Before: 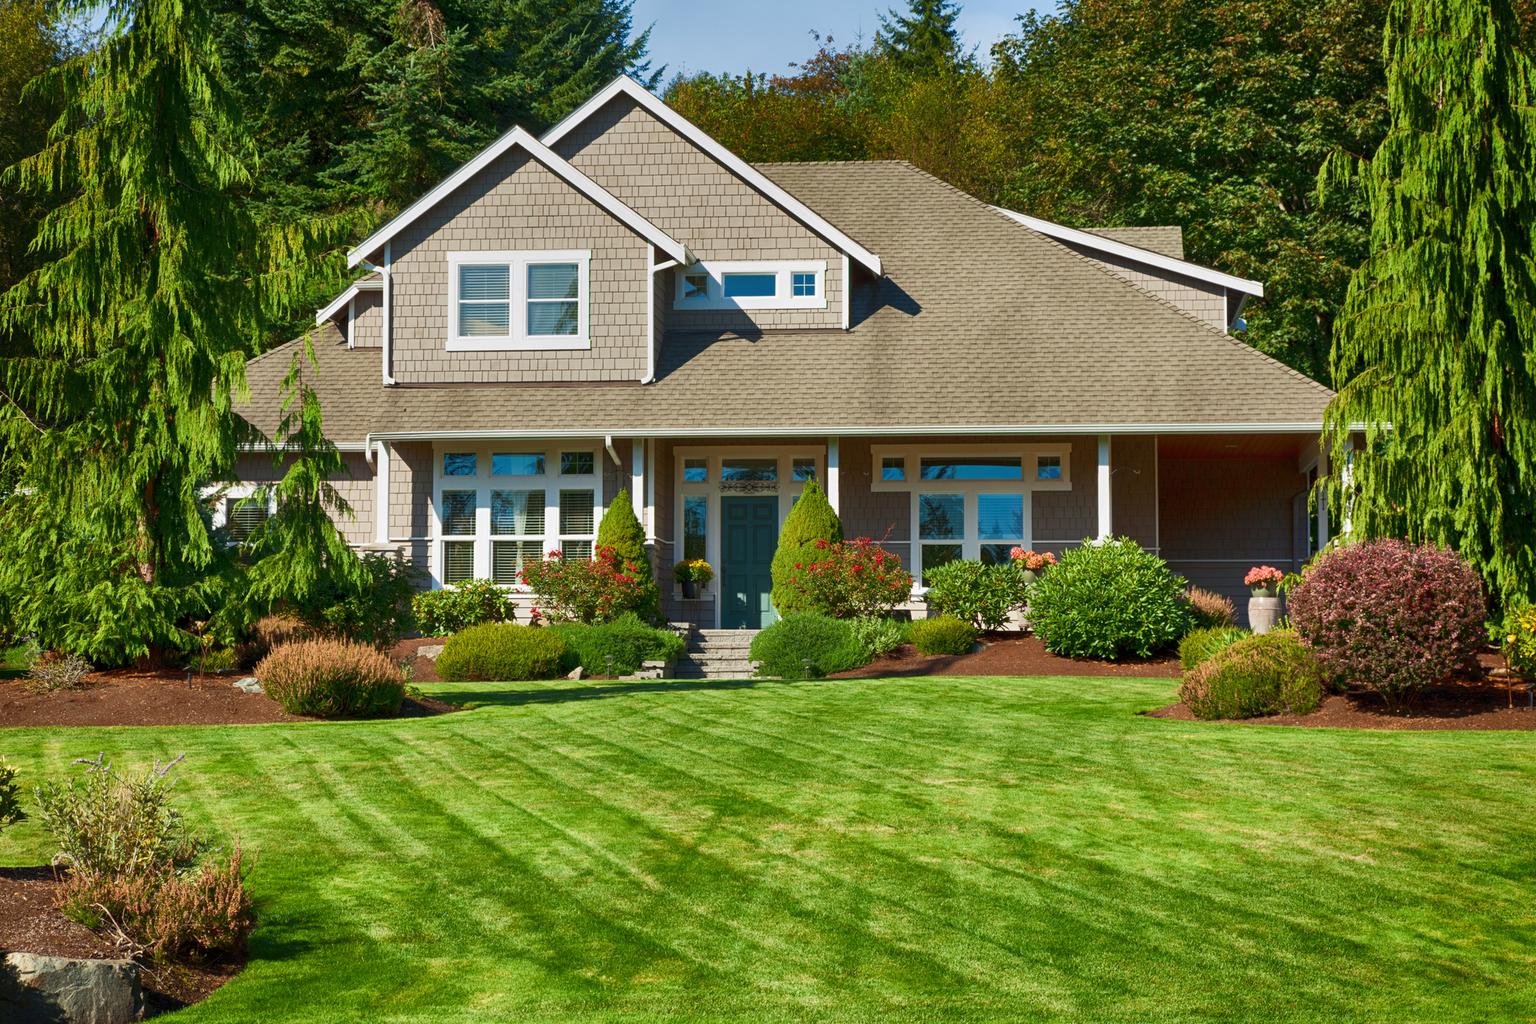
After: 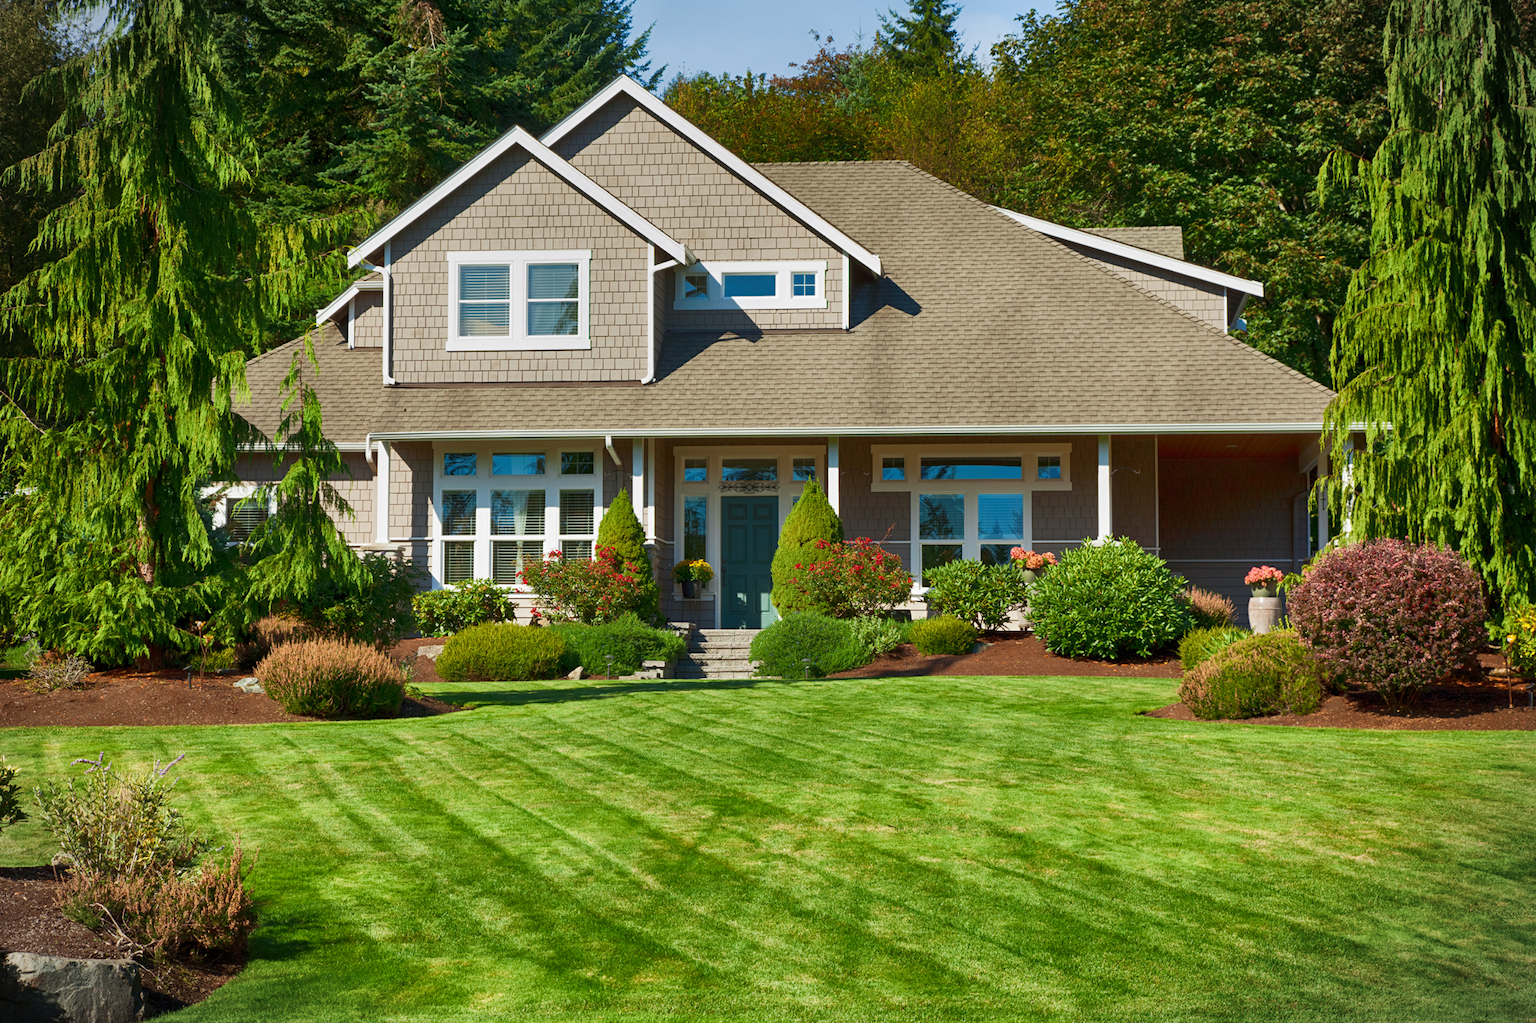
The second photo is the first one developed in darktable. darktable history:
vignetting: fall-off start 100%, width/height ratio 1.302
